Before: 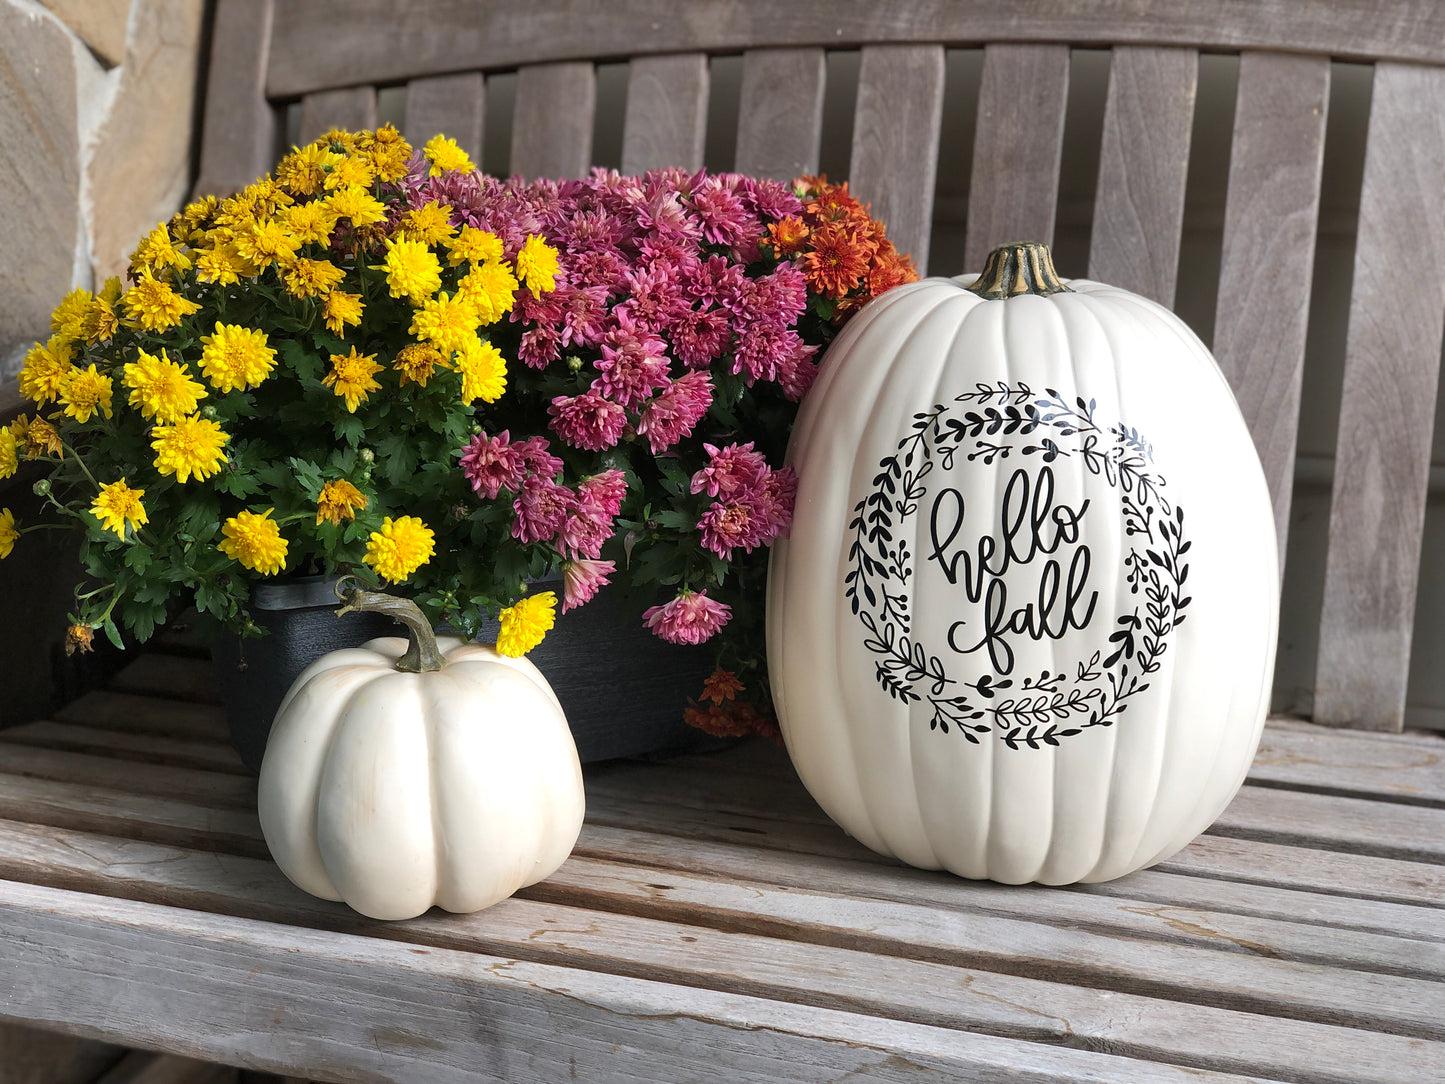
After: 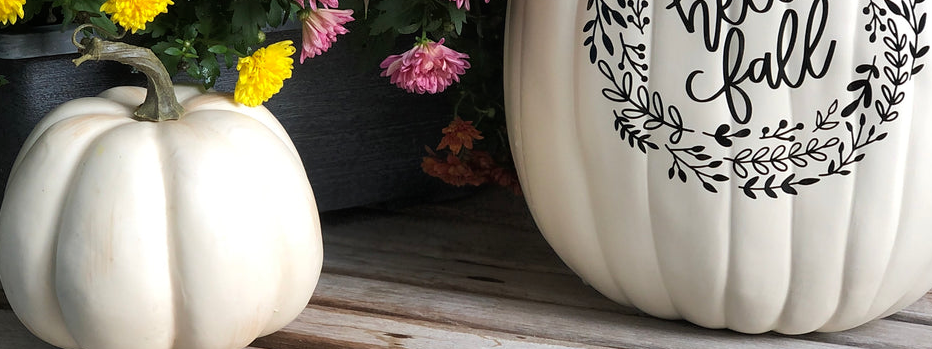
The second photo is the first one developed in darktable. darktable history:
tone equalizer: -8 EV -0.59 EV, edges refinement/feathering 500, mask exposure compensation -1.57 EV, preserve details no
crop: left 18.184%, top 50.839%, right 17.314%, bottom 16.917%
